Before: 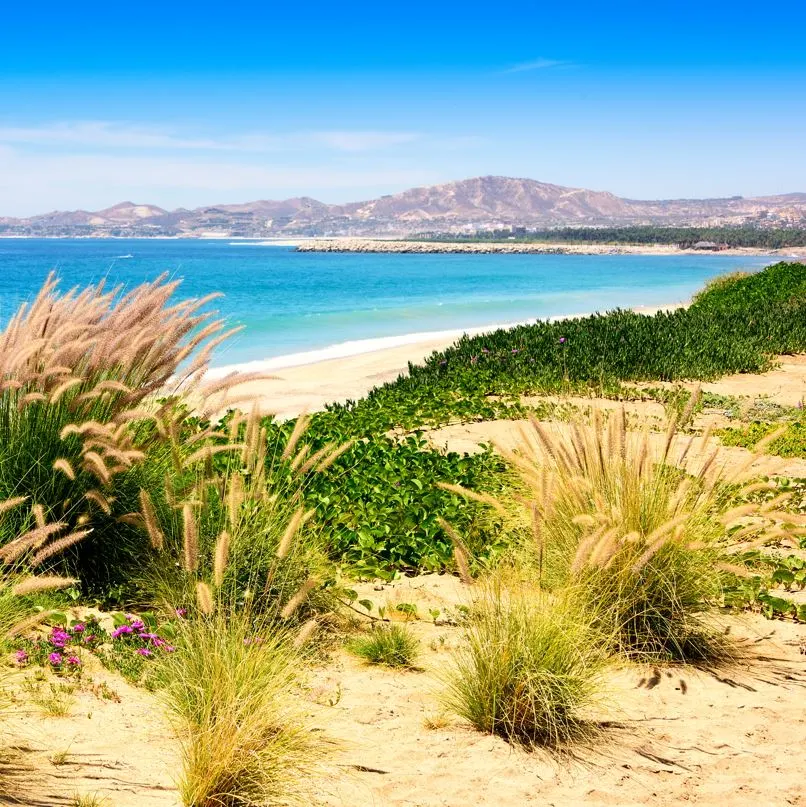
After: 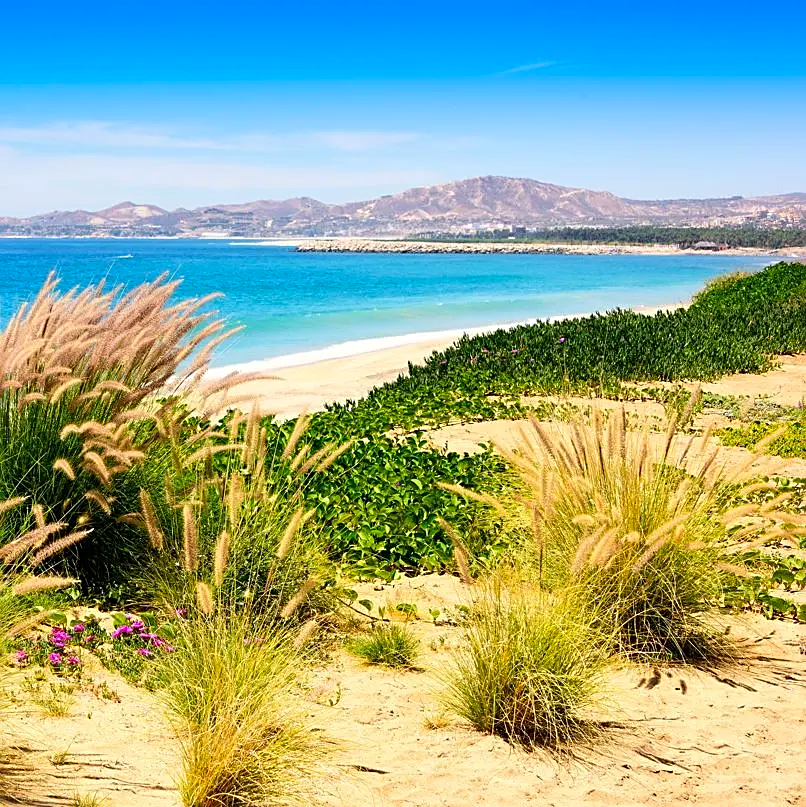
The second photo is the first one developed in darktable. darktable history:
contrast brightness saturation: saturation 0.1
sharpen: on, module defaults
